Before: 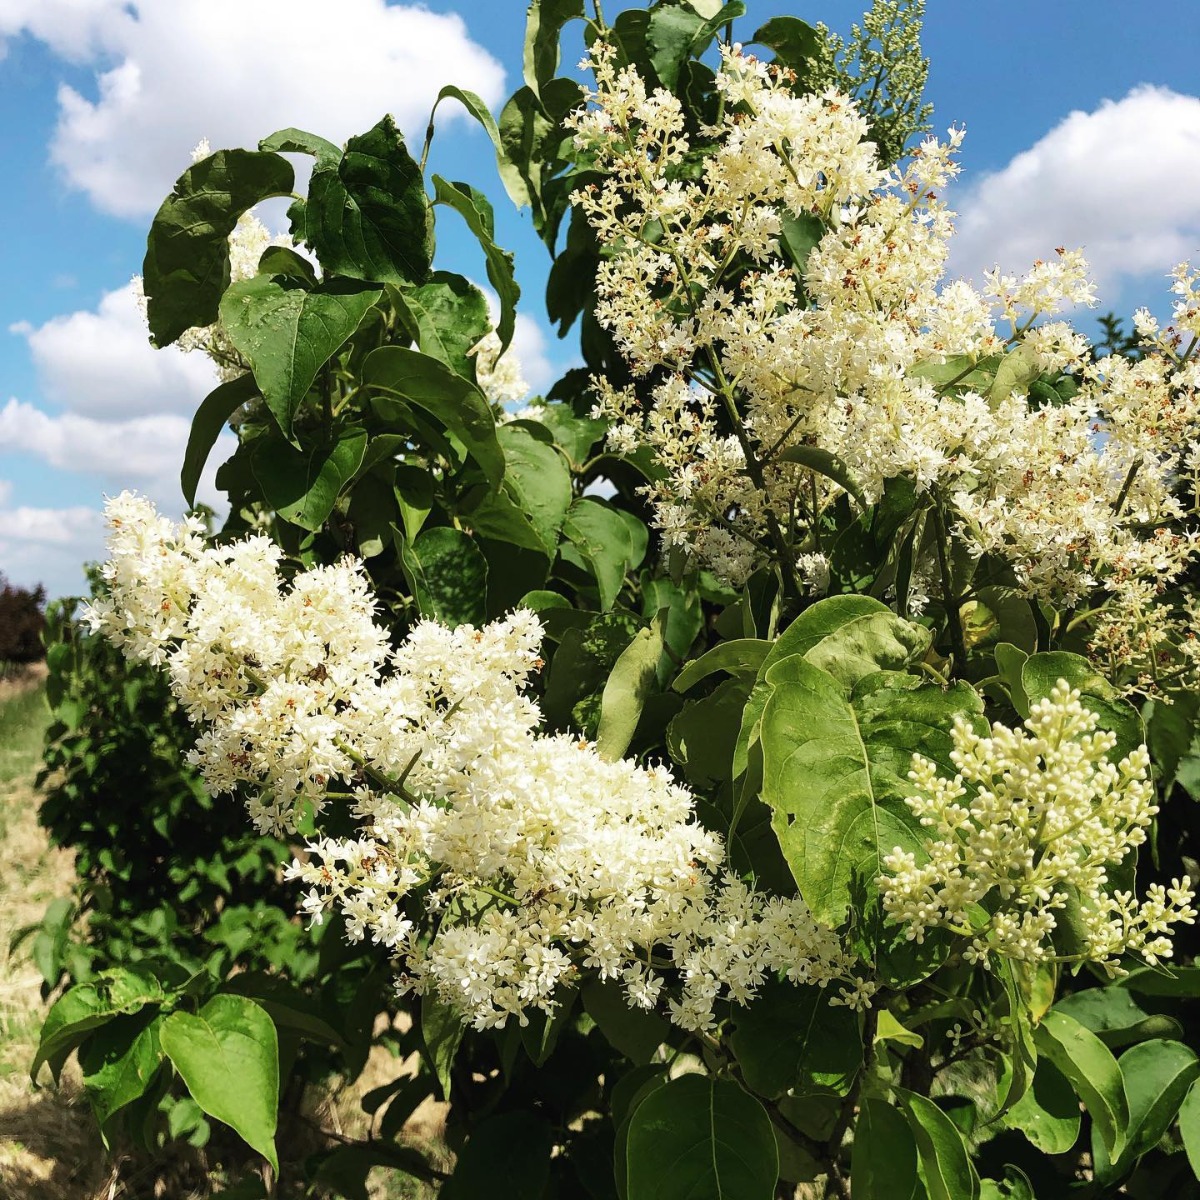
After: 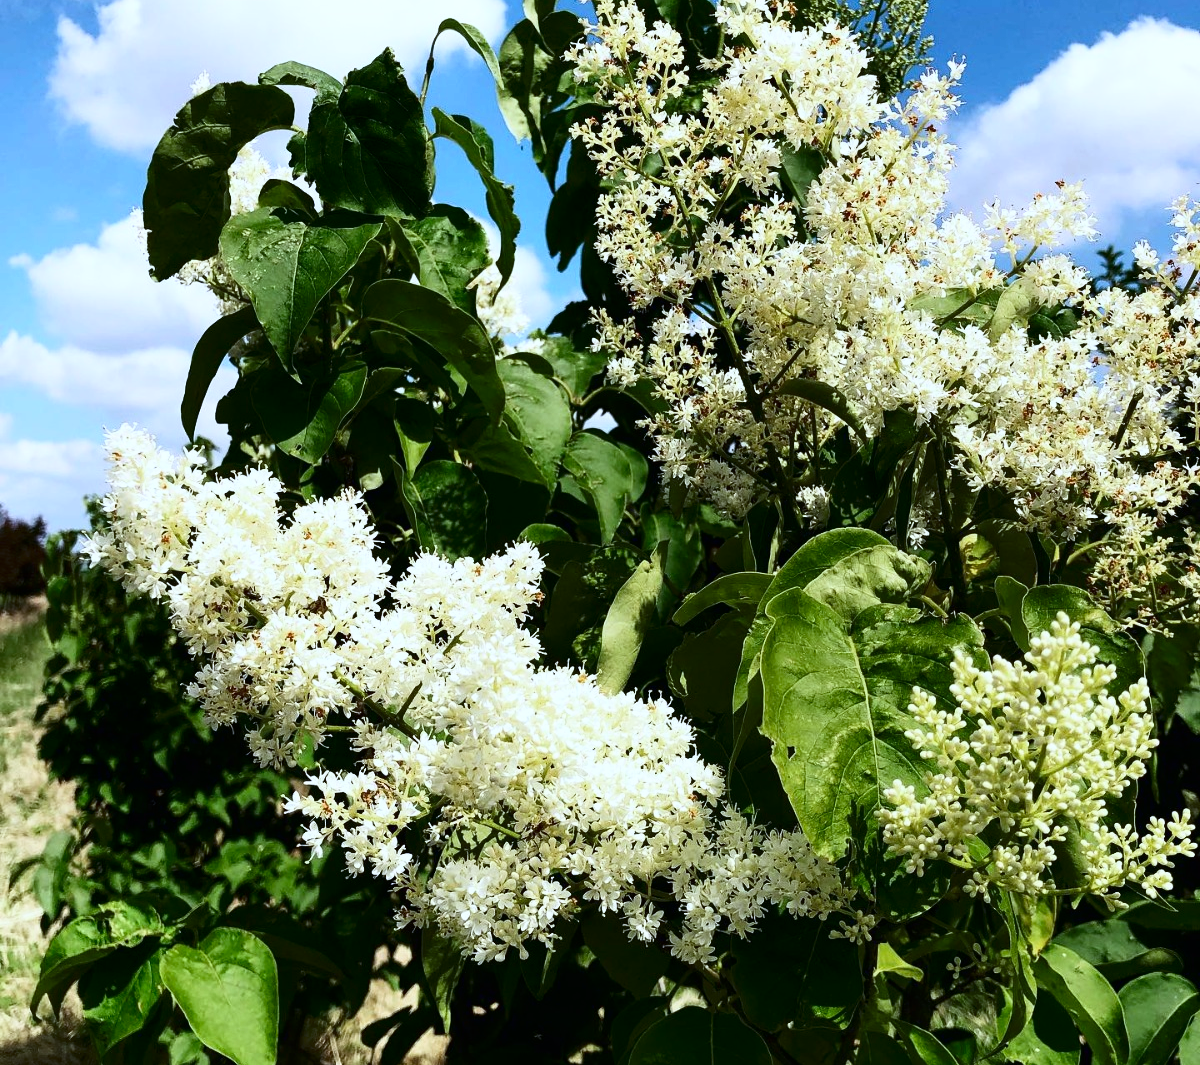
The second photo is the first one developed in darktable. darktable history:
shadows and highlights: shadows 0, highlights 40
contrast brightness saturation: contrast 0.2, brightness -0.11, saturation 0.1
crop and rotate: top 5.609%, bottom 5.609%
white balance: red 0.931, blue 1.11
